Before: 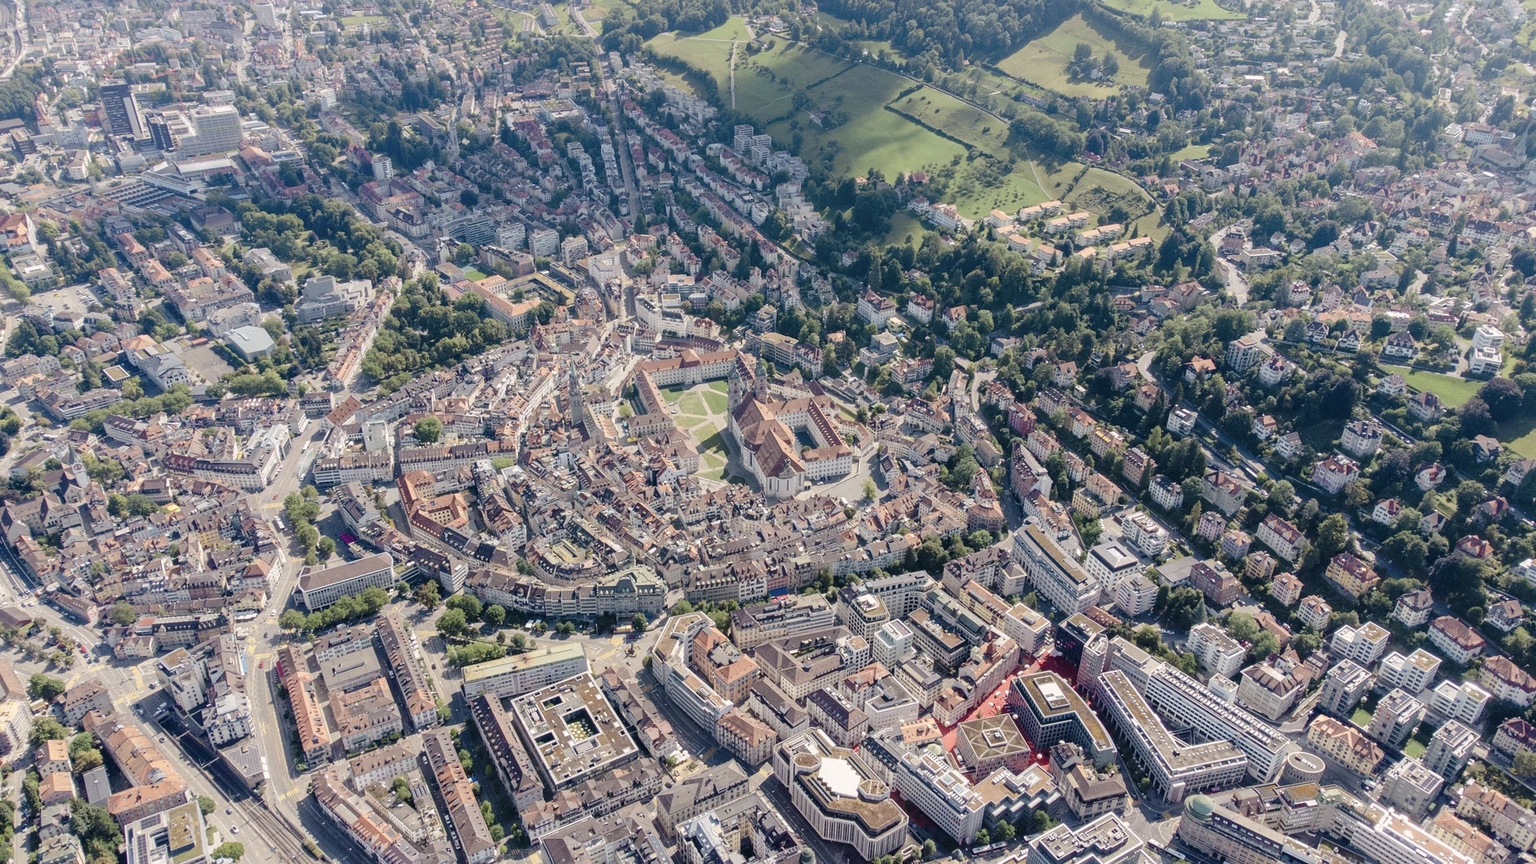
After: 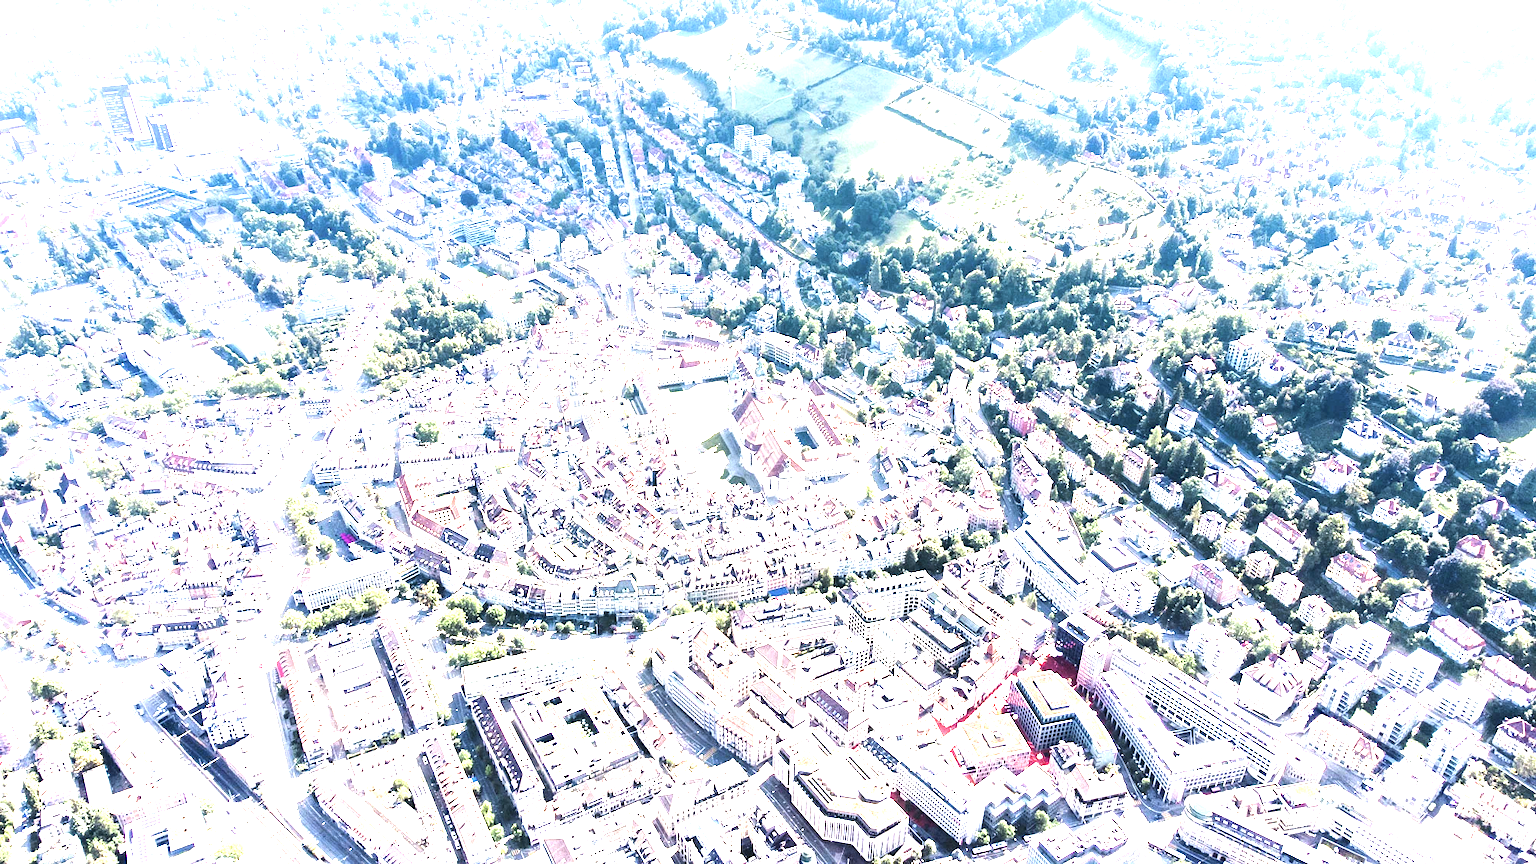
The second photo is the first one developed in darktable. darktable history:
tone equalizer: -8 EV -0.75 EV, -7 EV -0.7 EV, -6 EV -0.6 EV, -5 EV -0.4 EV, -3 EV 0.4 EV, -2 EV 0.6 EV, -1 EV 0.7 EV, +0 EV 0.75 EV, edges refinement/feathering 500, mask exposure compensation -1.57 EV, preserve details no
exposure: black level correction 0, exposure 2.088 EV, compensate exposure bias true, compensate highlight preservation false
